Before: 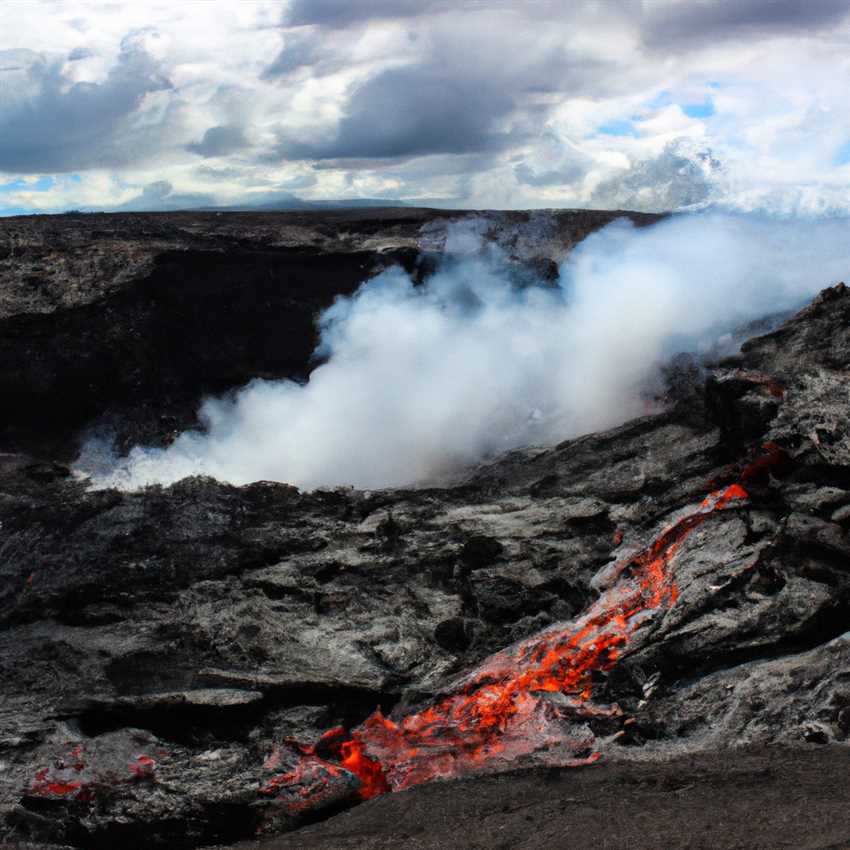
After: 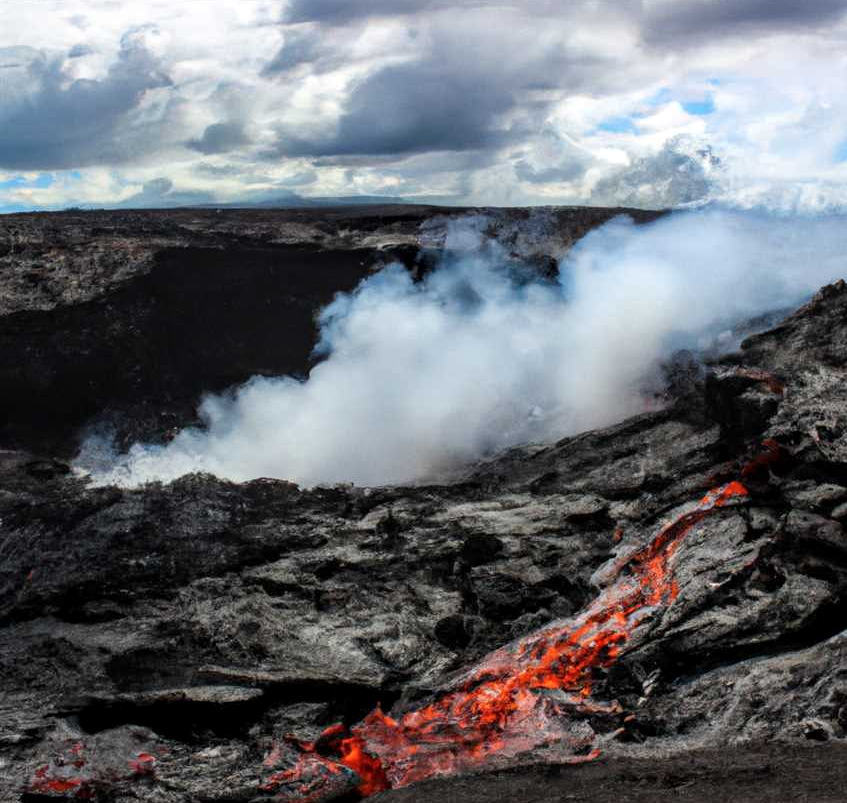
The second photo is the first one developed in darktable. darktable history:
white balance: emerald 1
crop: top 0.448%, right 0.264%, bottom 5.045%
local contrast: on, module defaults
